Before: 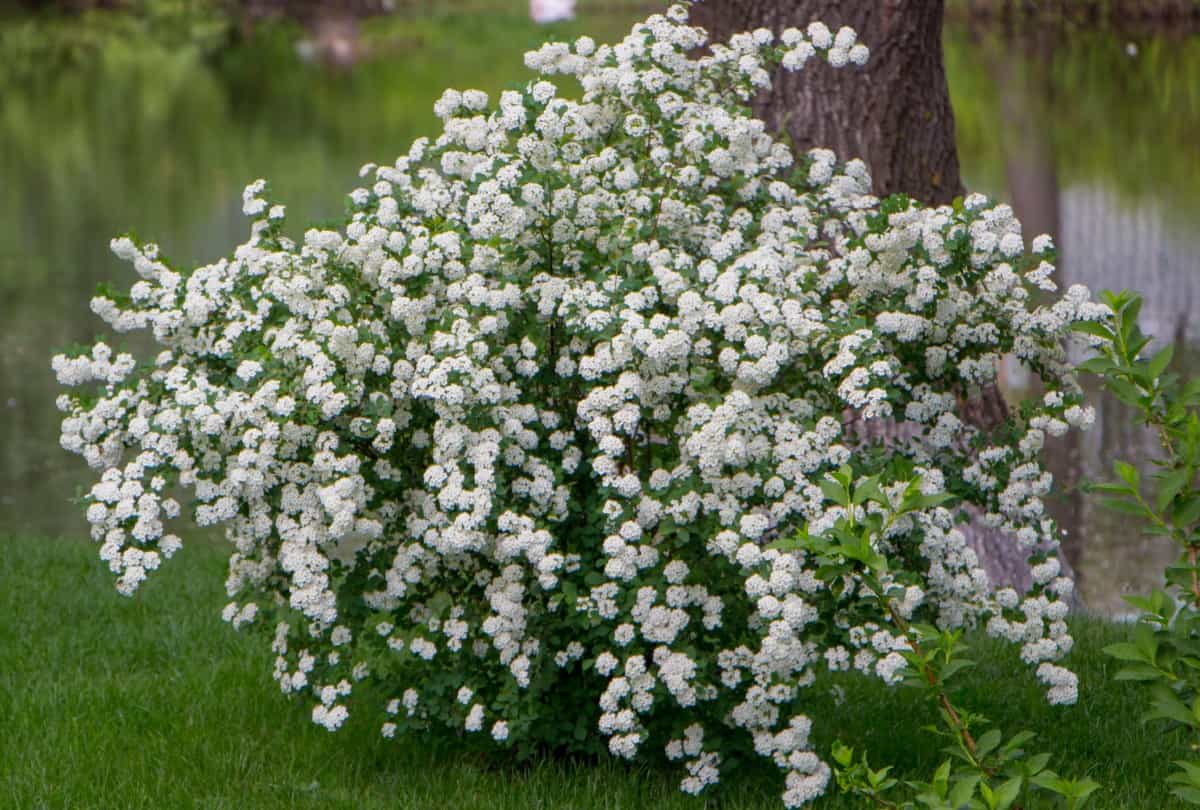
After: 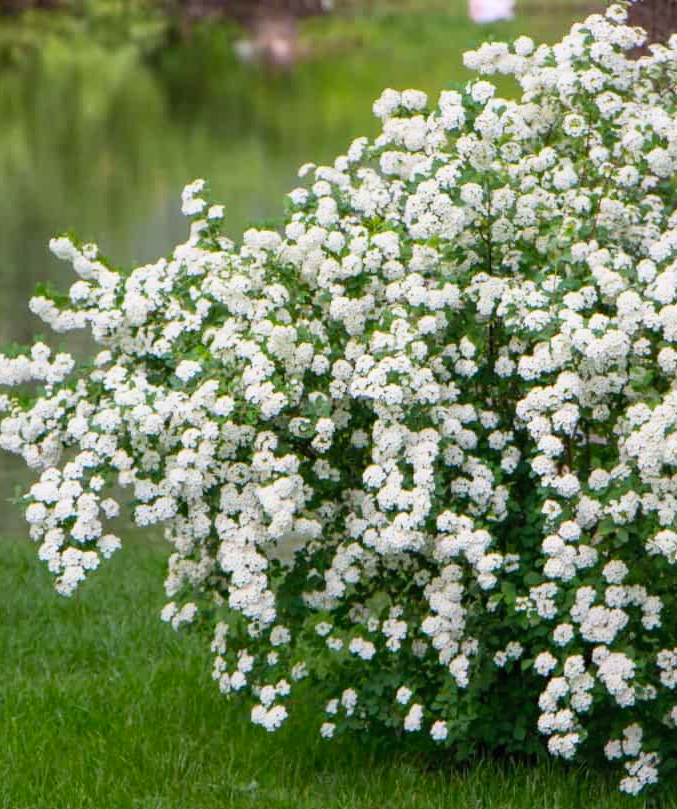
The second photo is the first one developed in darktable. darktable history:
contrast brightness saturation: contrast 0.196, brightness 0.165, saturation 0.228
crop: left 5.131%, right 38.432%
